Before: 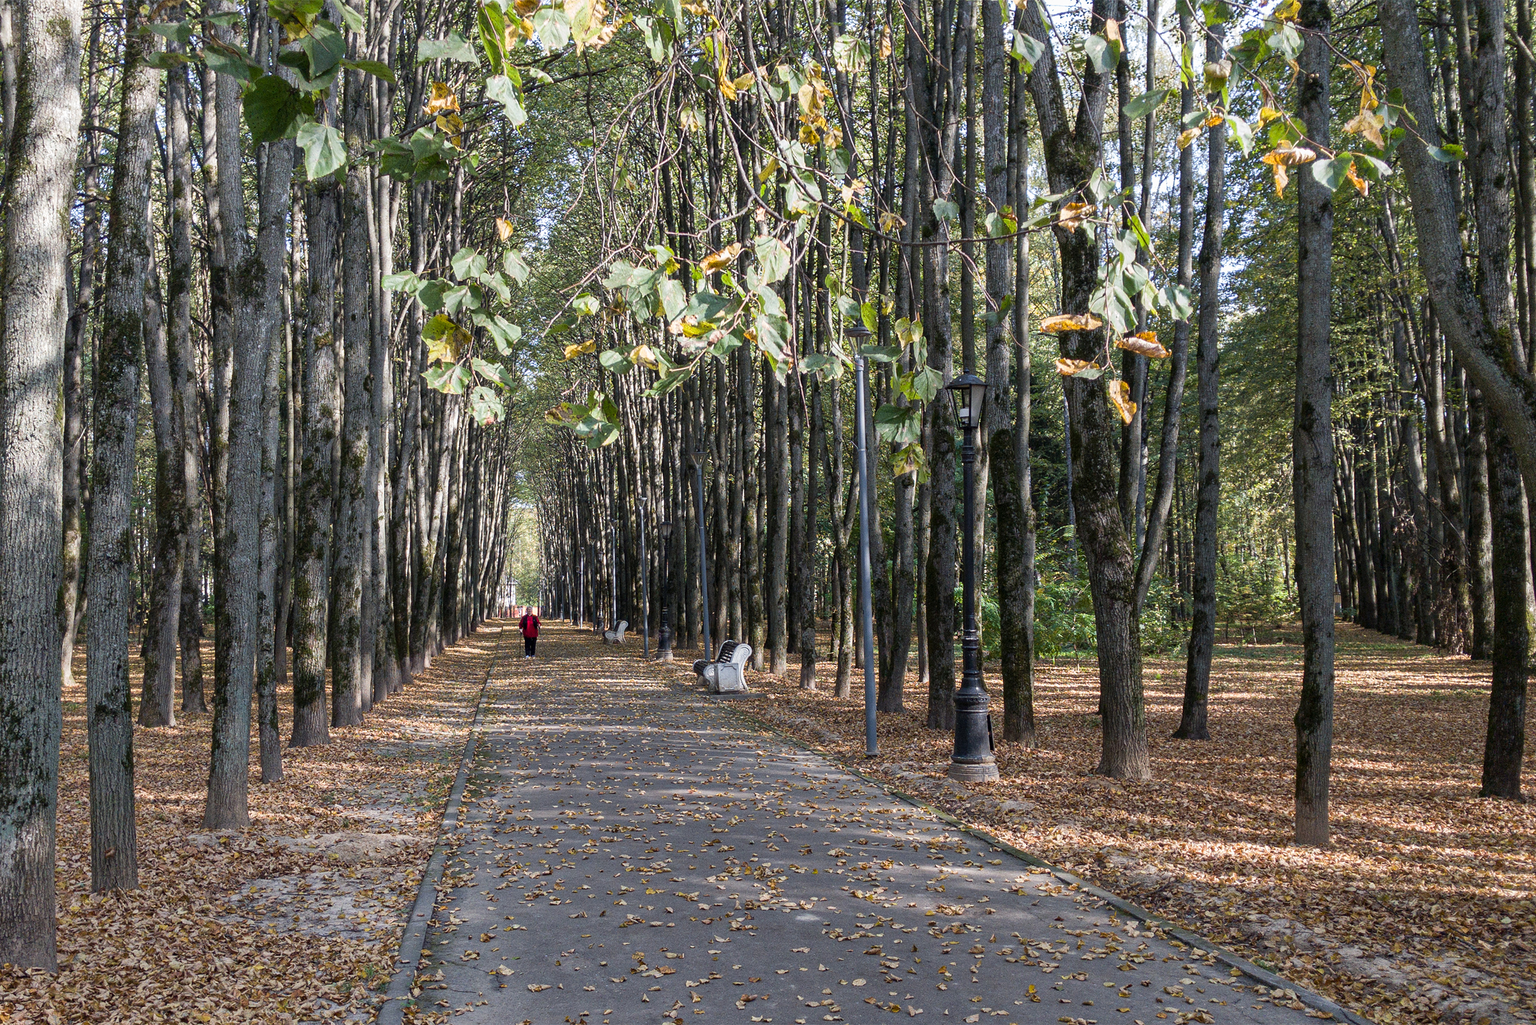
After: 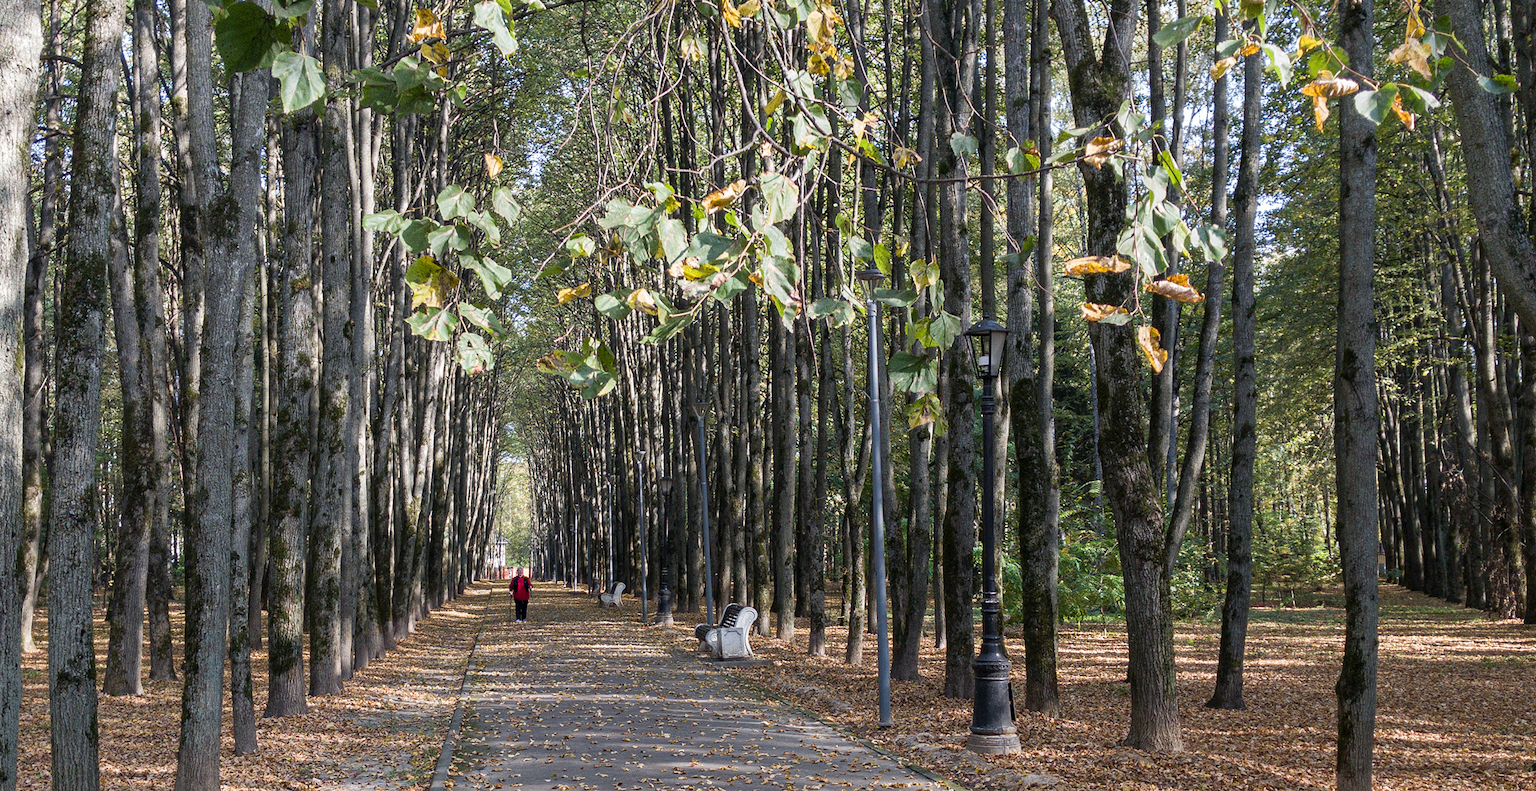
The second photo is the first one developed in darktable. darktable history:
shadows and highlights: radius 93.07, shadows -14.46, white point adjustment 0.23, highlights 31.48, compress 48.23%, highlights color adjustment 52.79%, soften with gaussian
crop: left 2.737%, top 7.287%, right 3.421%, bottom 20.179%
